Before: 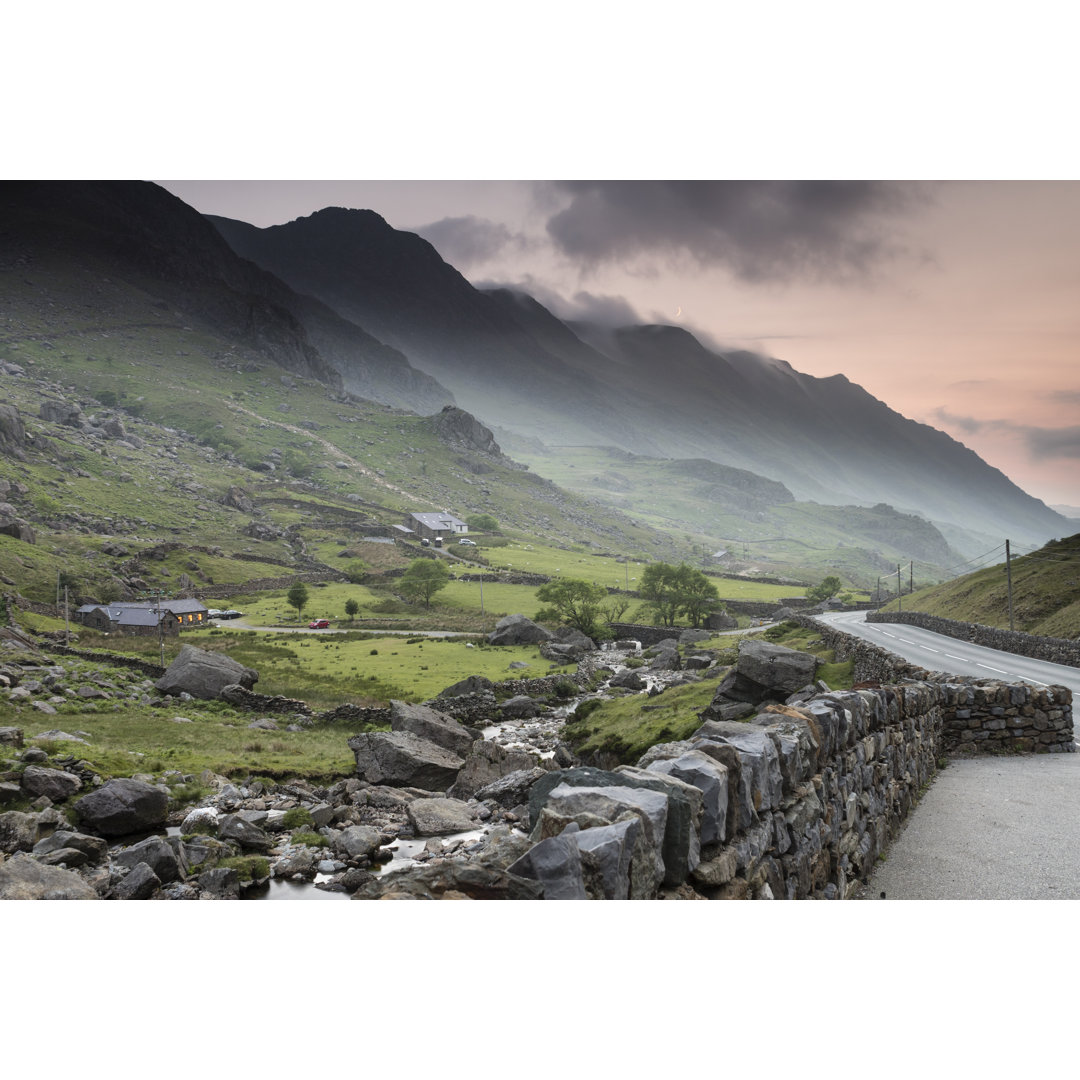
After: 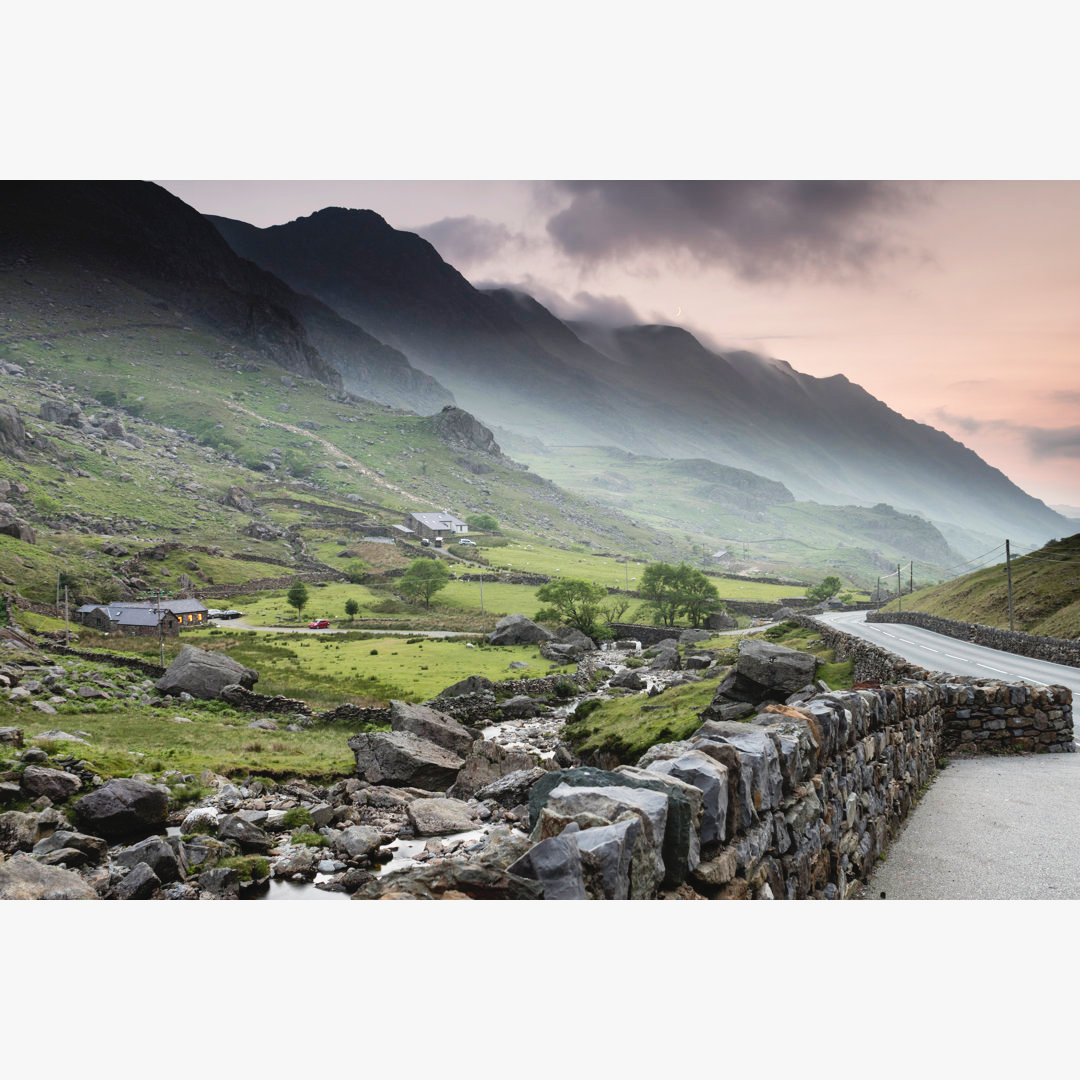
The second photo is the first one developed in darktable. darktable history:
tone curve: curves: ch0 [(0, 0.039) (0.104, 0.094) (0.285, 0.301) (0.689, 0.764) (0.89, 0.926) (0.994, 0.971)]; ch1 [(0, 0) (0.337, 0.249) (0.437, 0.411) (0.485, 0.487) (0.515, 0.514) (0.566, 0.563) (0.641, 0.655) (1, 1)]; ch2 [(0, 0) (0.314, 0.301) (0.421, 0.411) (0.502, 0.505) (0.528, 0.54) (0.557, 0.555) (0.612, 0.583) (0.722, 0.67) (1, 1)], preserve colors none
